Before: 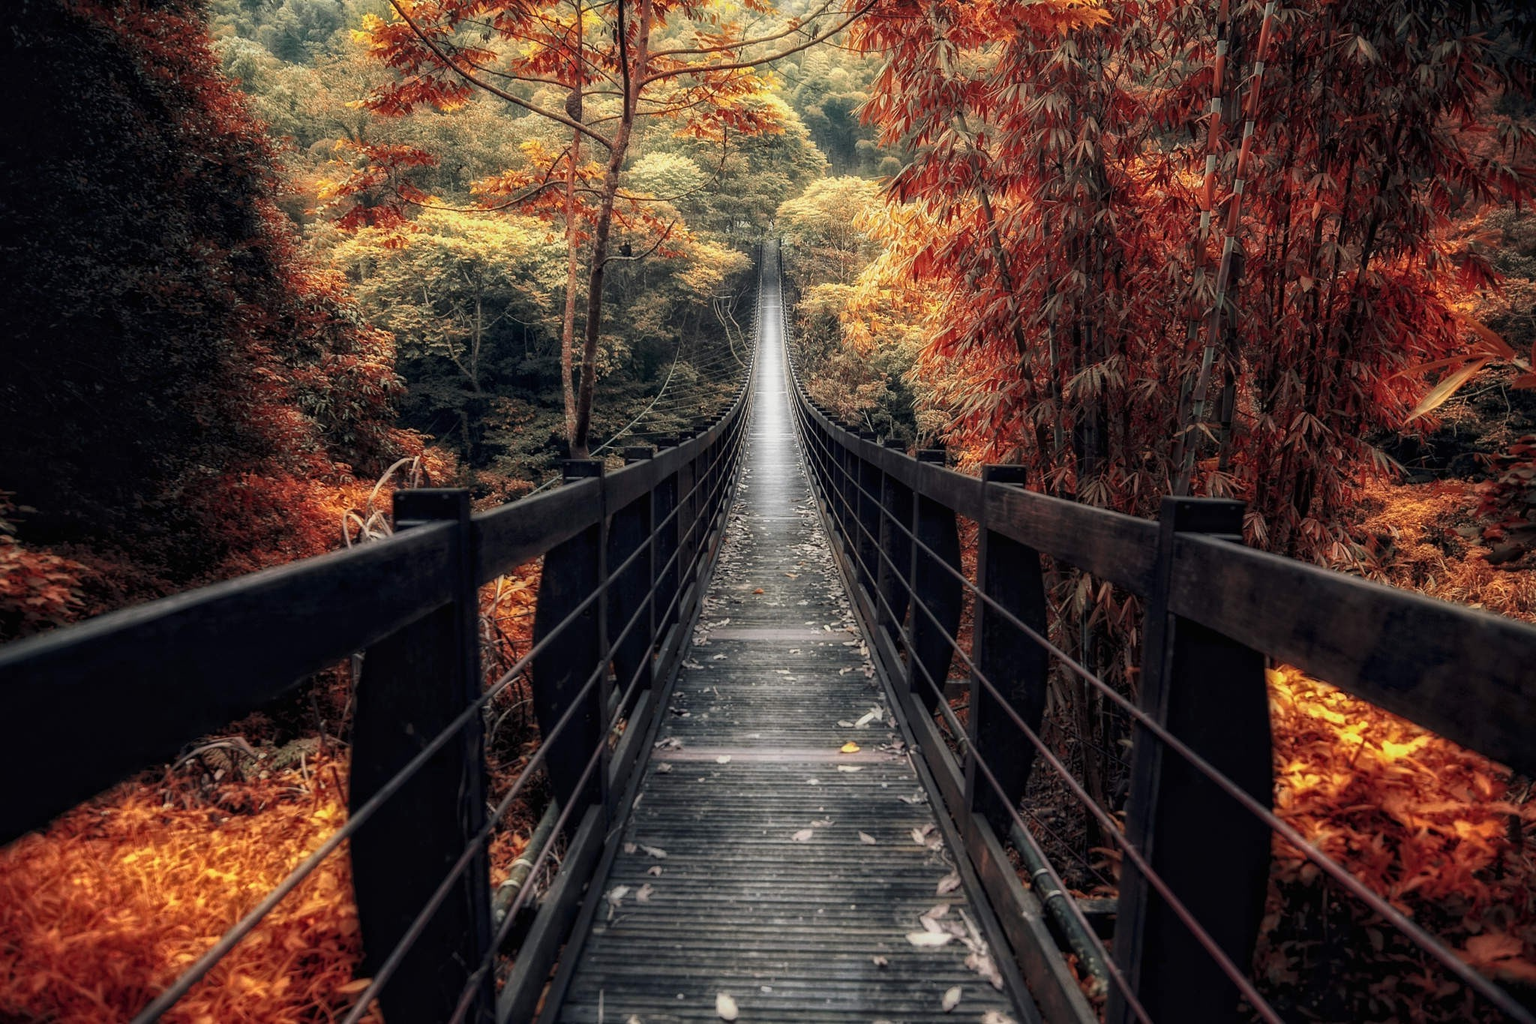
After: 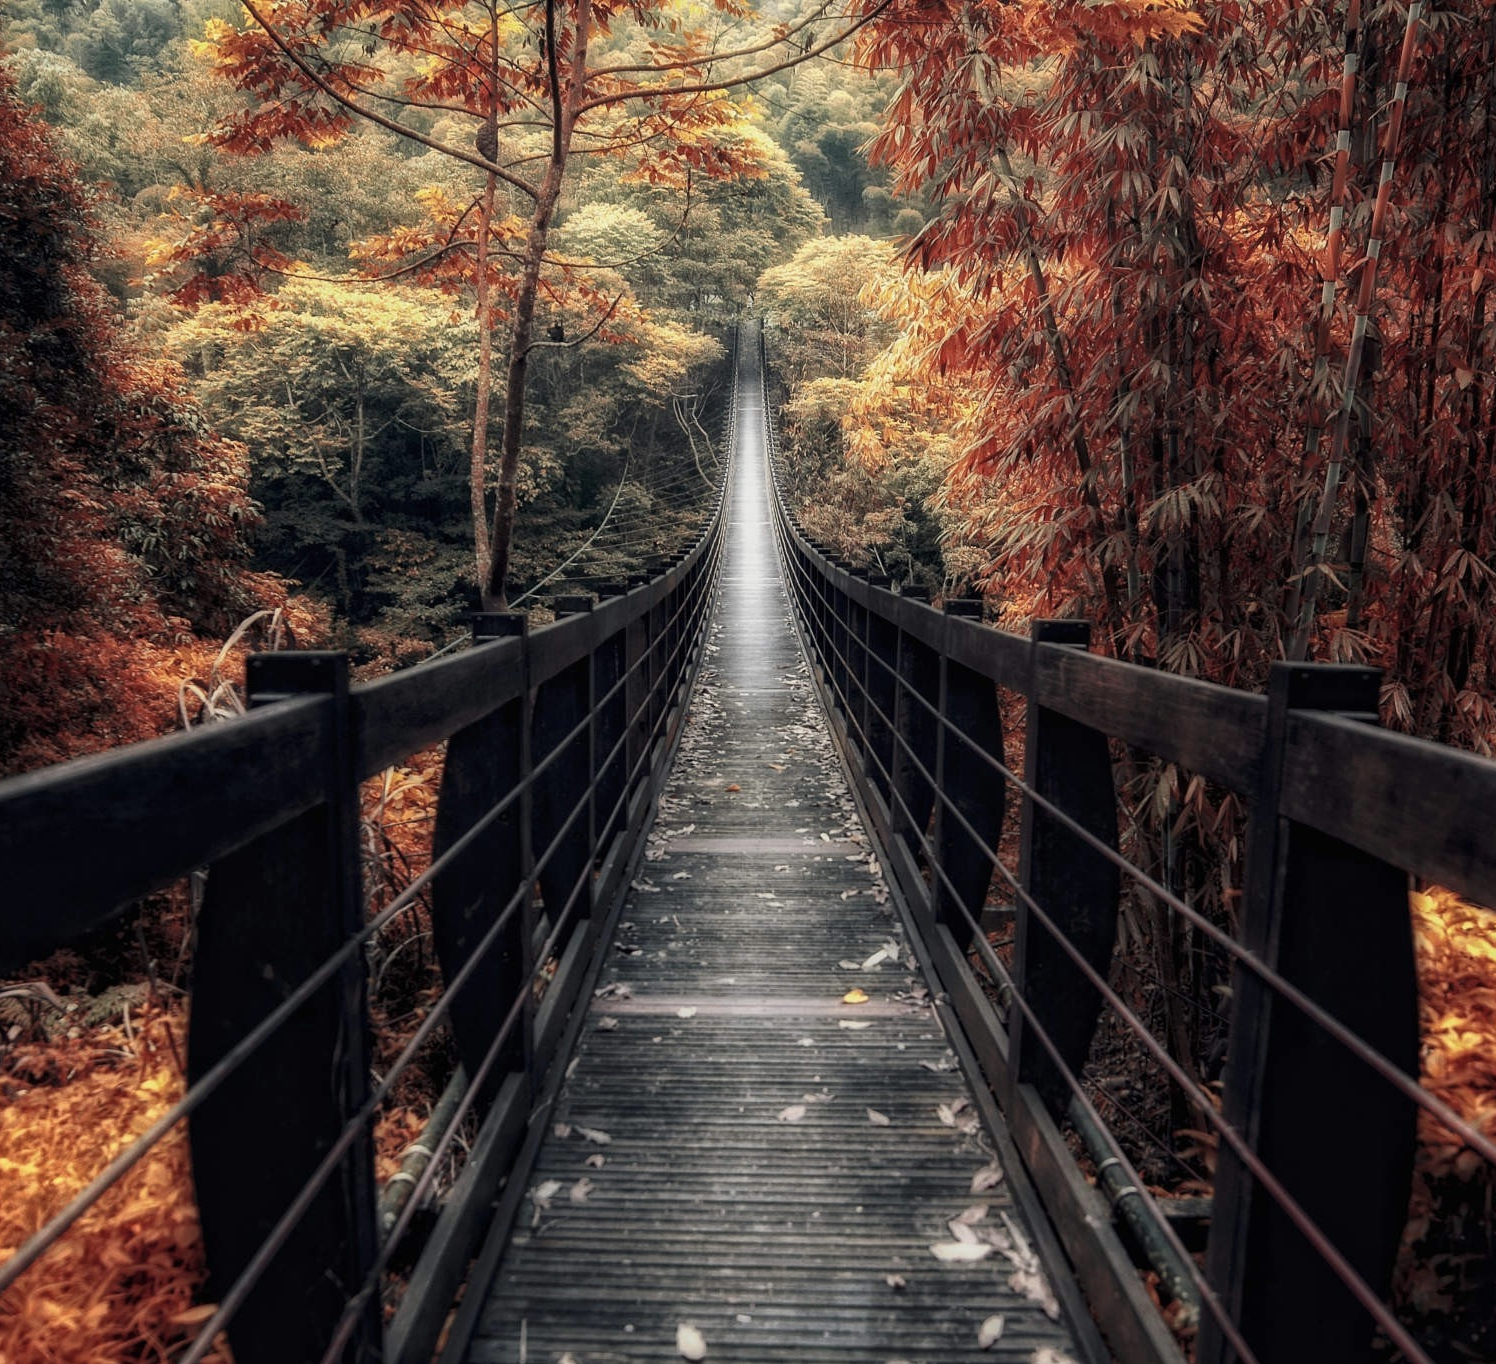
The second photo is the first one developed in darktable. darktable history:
contrast brightness saturation: saturation -0.177
crop: left 13.621%, top 0%, right 13.304%
